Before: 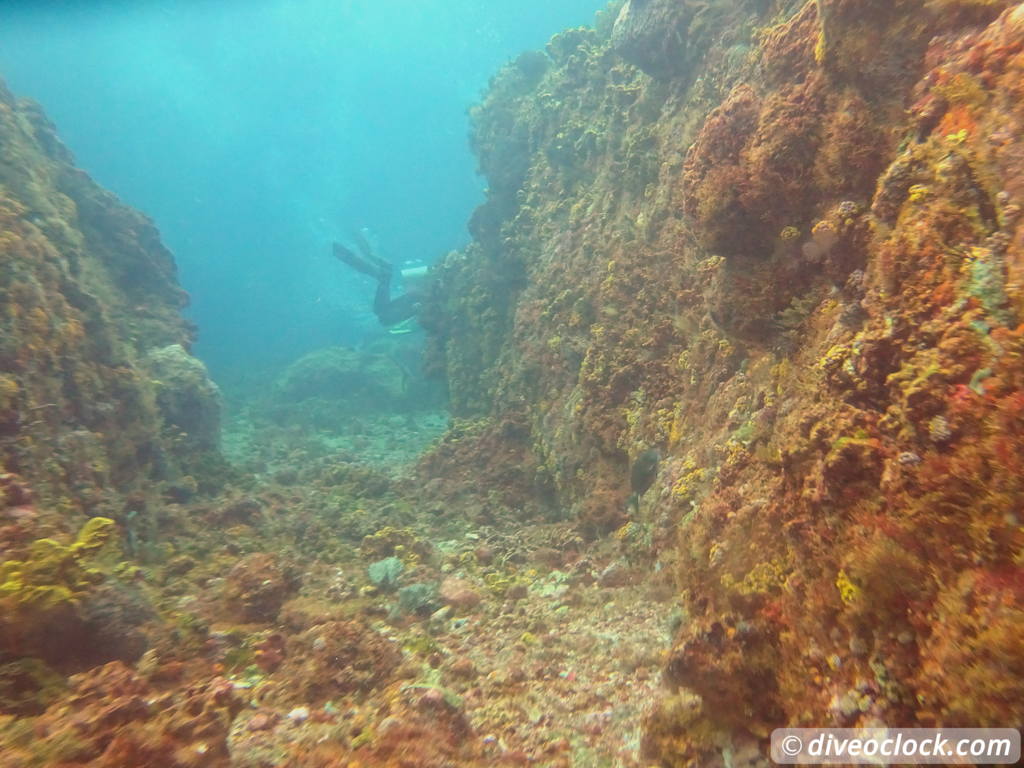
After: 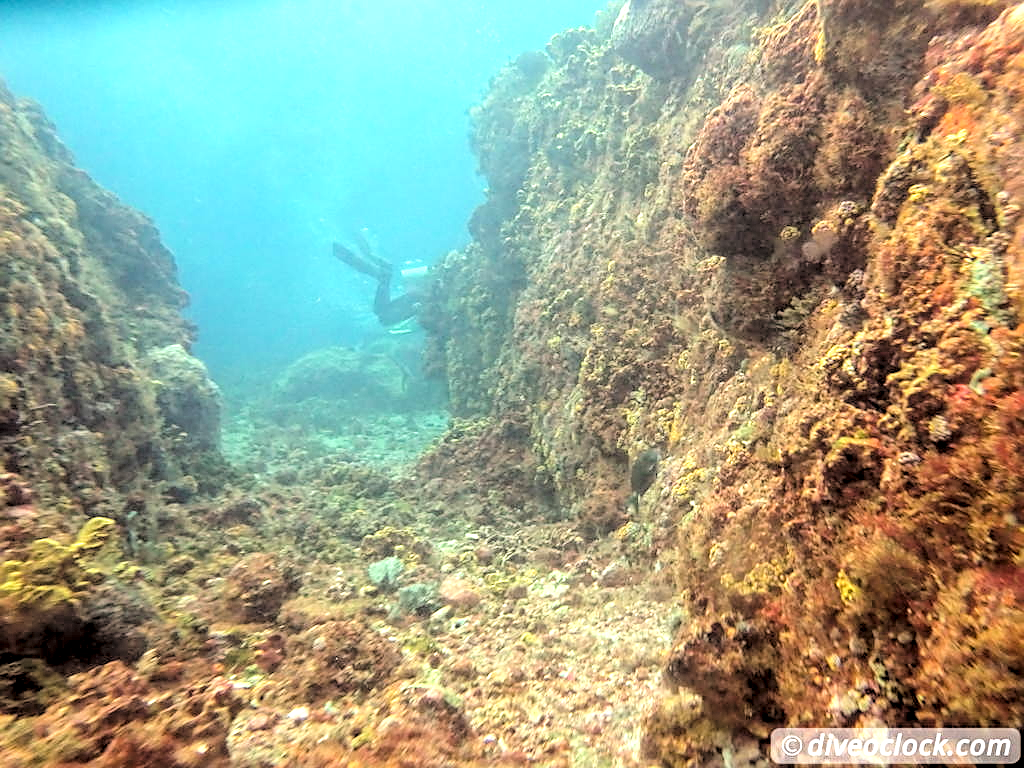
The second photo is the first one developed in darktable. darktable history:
filmic rgb: middle gray luminance 13.55%, black relative exposure -1.97 EV, white relative exposure 3.1 EV, threshold 6 EV, target black luminance 0%, hardness 1.79, latitude 59.23%, contrast 1.728, highlights saturation mix 5%, shadows ↔ highlights balance -37.52%, add noise in highlights 0, color science v3 (2019), use custom middle-gray values true, iterations of high-quality reconstruction 0, contrast in highlights soft, enable highlight reconstruction true
sharpen: on, module defaults
local contrast: detail 135%, midtone range 0.75
